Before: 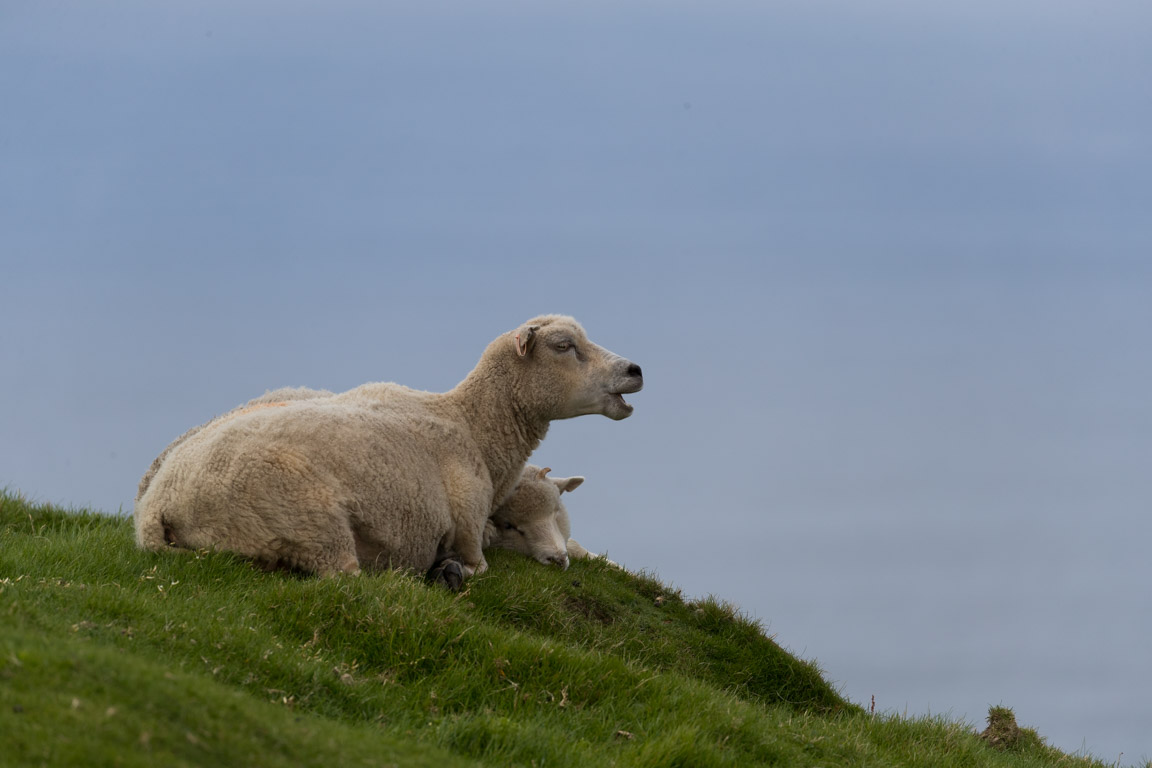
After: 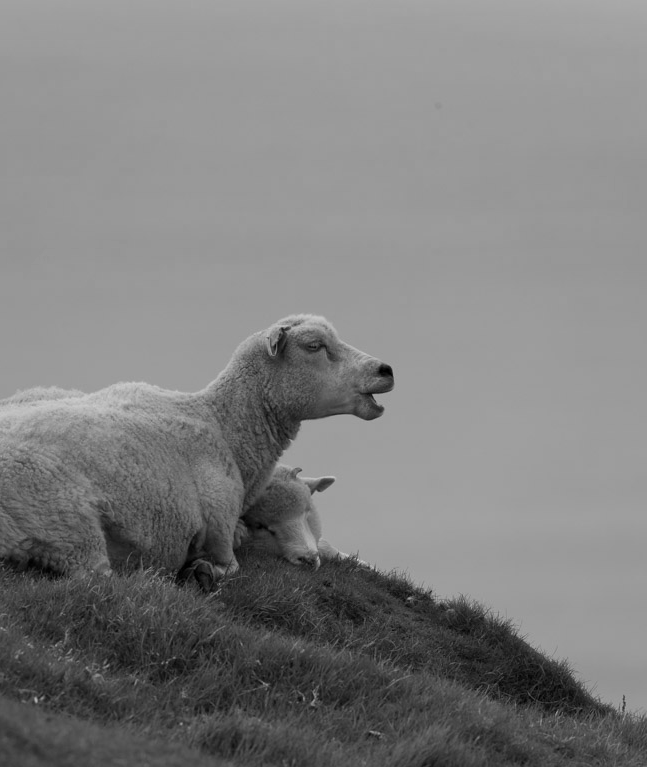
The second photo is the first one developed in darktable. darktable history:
color zones: curves: ch1 [(0, -0.014) (0.143, -0.013) (0.286, -0.013) (0.429, -0.016) (0.571, -0.019) (0.714, -0.015) (0.857, 0.002) (1, -0.014)]
color balance rgb: perceptual saturation grading › global saturation -0.074%, perceptual saturation grading › highlights -17.408%, perceptual saturation grading › mid-tones 32.369%, perceptual saturation grading › shadows 50.594%
crop: left 21.628%, right 22.137%, bottom 0.008%
